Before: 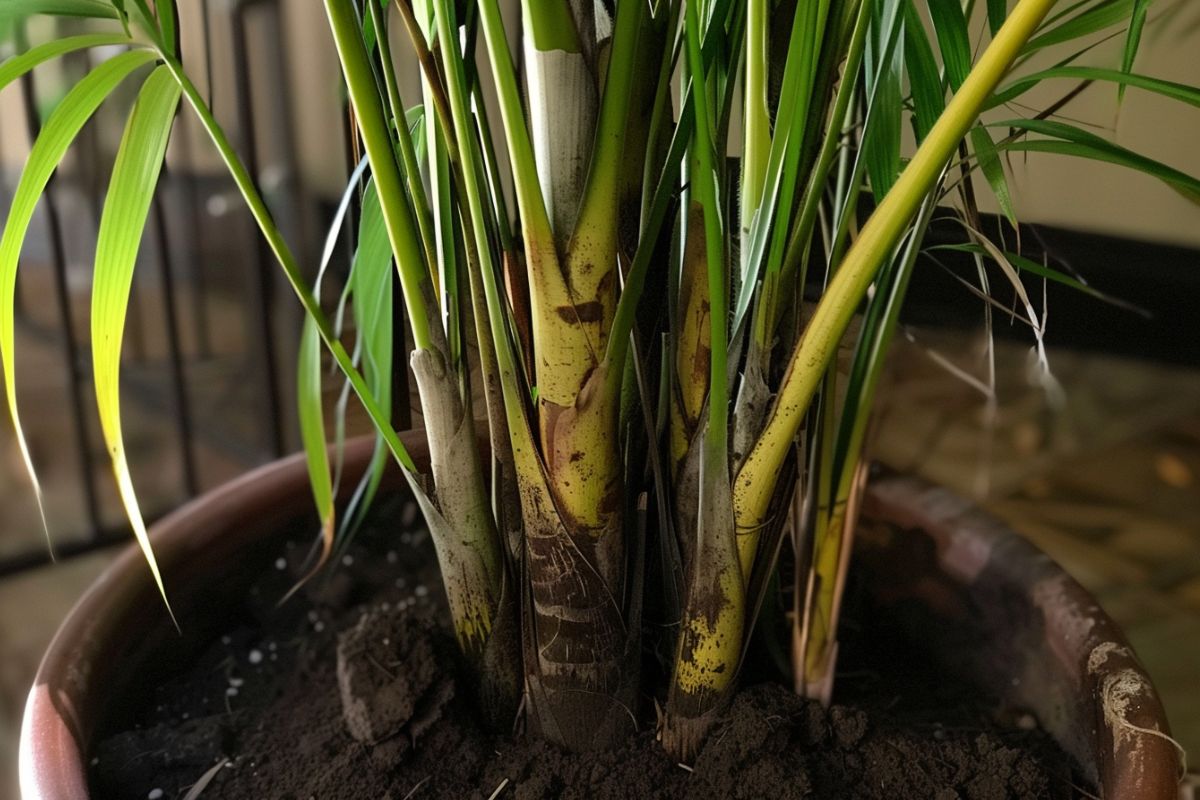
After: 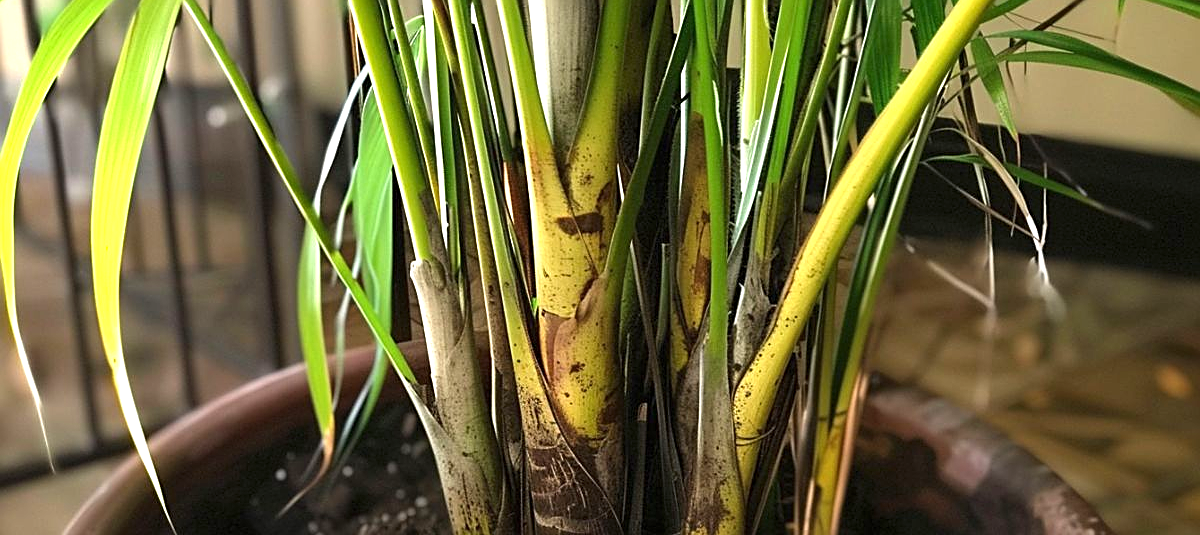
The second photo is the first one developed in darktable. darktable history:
exposure: black level correction 0, exposure 1.1 EV, compensate exposure bias true, compensate highlight preservation false
sharpen: on, module defaults
crop: top 11.129%, bottom 21.958%
